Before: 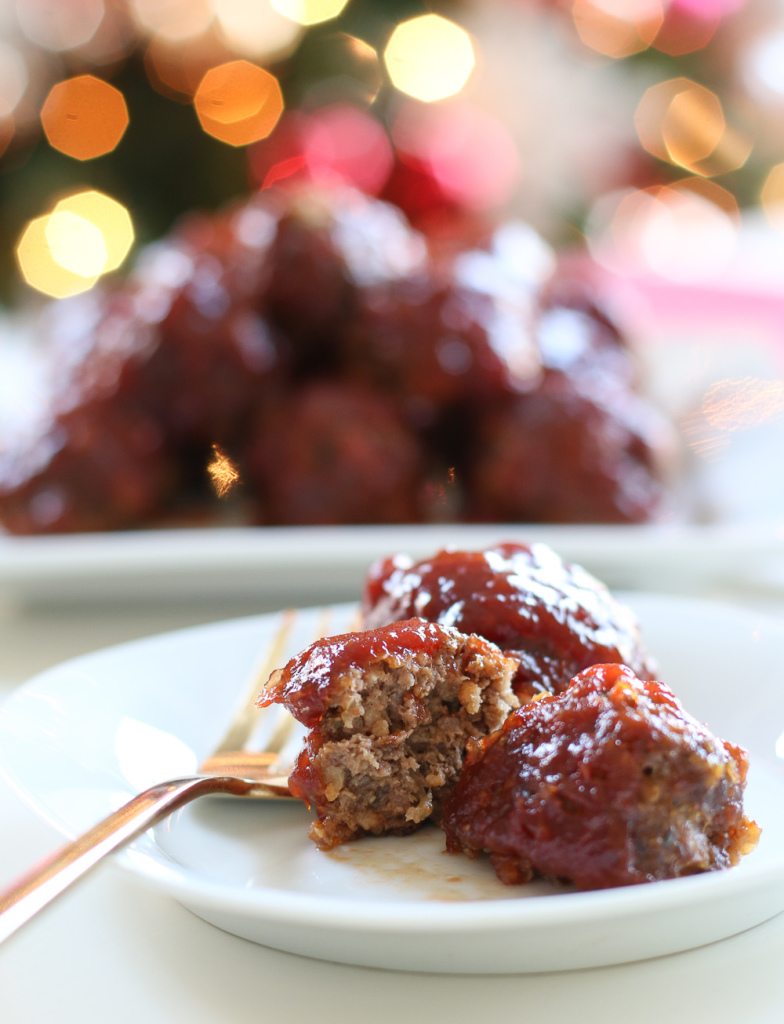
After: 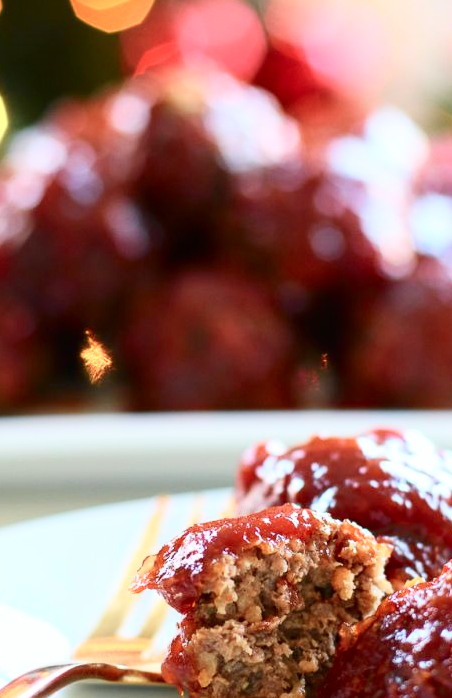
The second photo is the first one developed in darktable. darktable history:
crop: left 16.202%, top 11.208%, right 26.045%, bottom 20.557%
tone curve: curves: ch0 [(0, 0) (0.051, 0.021) (0.11, 0.069) (0.249, 0.235) (0.452, 0.526) (0.596, 0.713) (0.703, 0.83) (0.851, 0.938) (1, 1)]; ch1 [(0, 0) (0.1, 0.038) (0.318, 0.221) (0.413, 0.325) (0.443, 0.412) (0.483, 0.474) (0.503, 0.501) (0.516, 0.517) (0.548, 0.568) (0.569, 0.599) (0.594, 0.634) (0.666, 0.701) (1, 1)]; ch2 [(0, 0) (0.453, 0.435) (0.479, 0.476) (0.504, 0.5) (0.529, 0.537) (0.556, 0.583) (0.584, 0.618) (0.824, 0.815) (1, 1)], color space Lab, independent channels, preserve colors none
